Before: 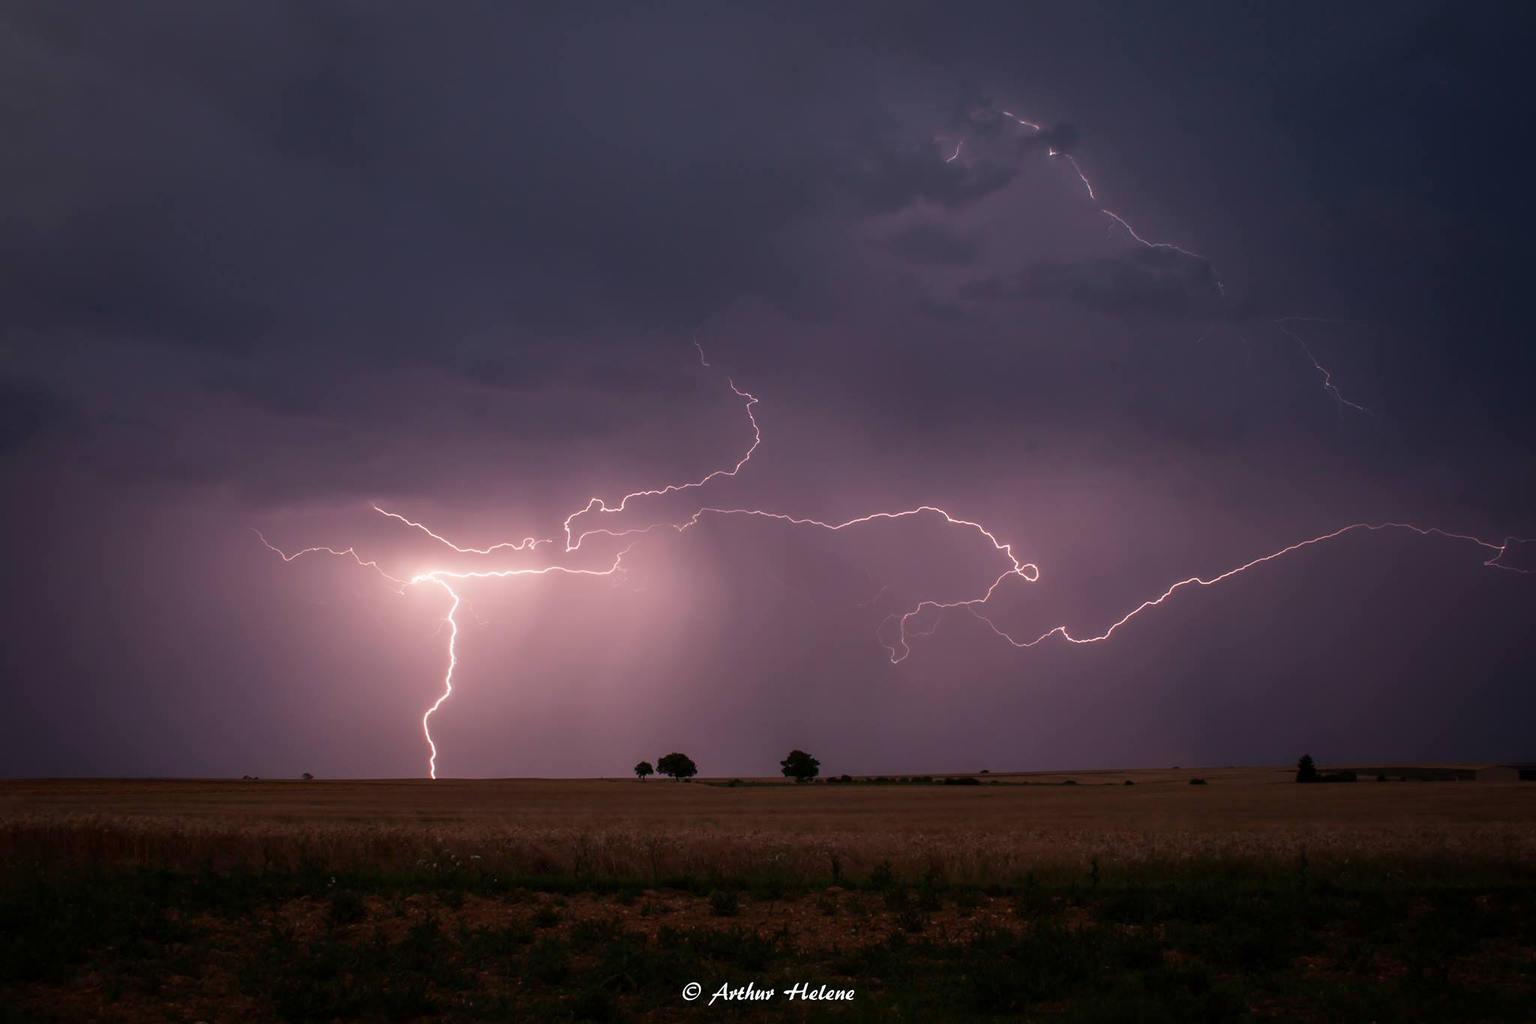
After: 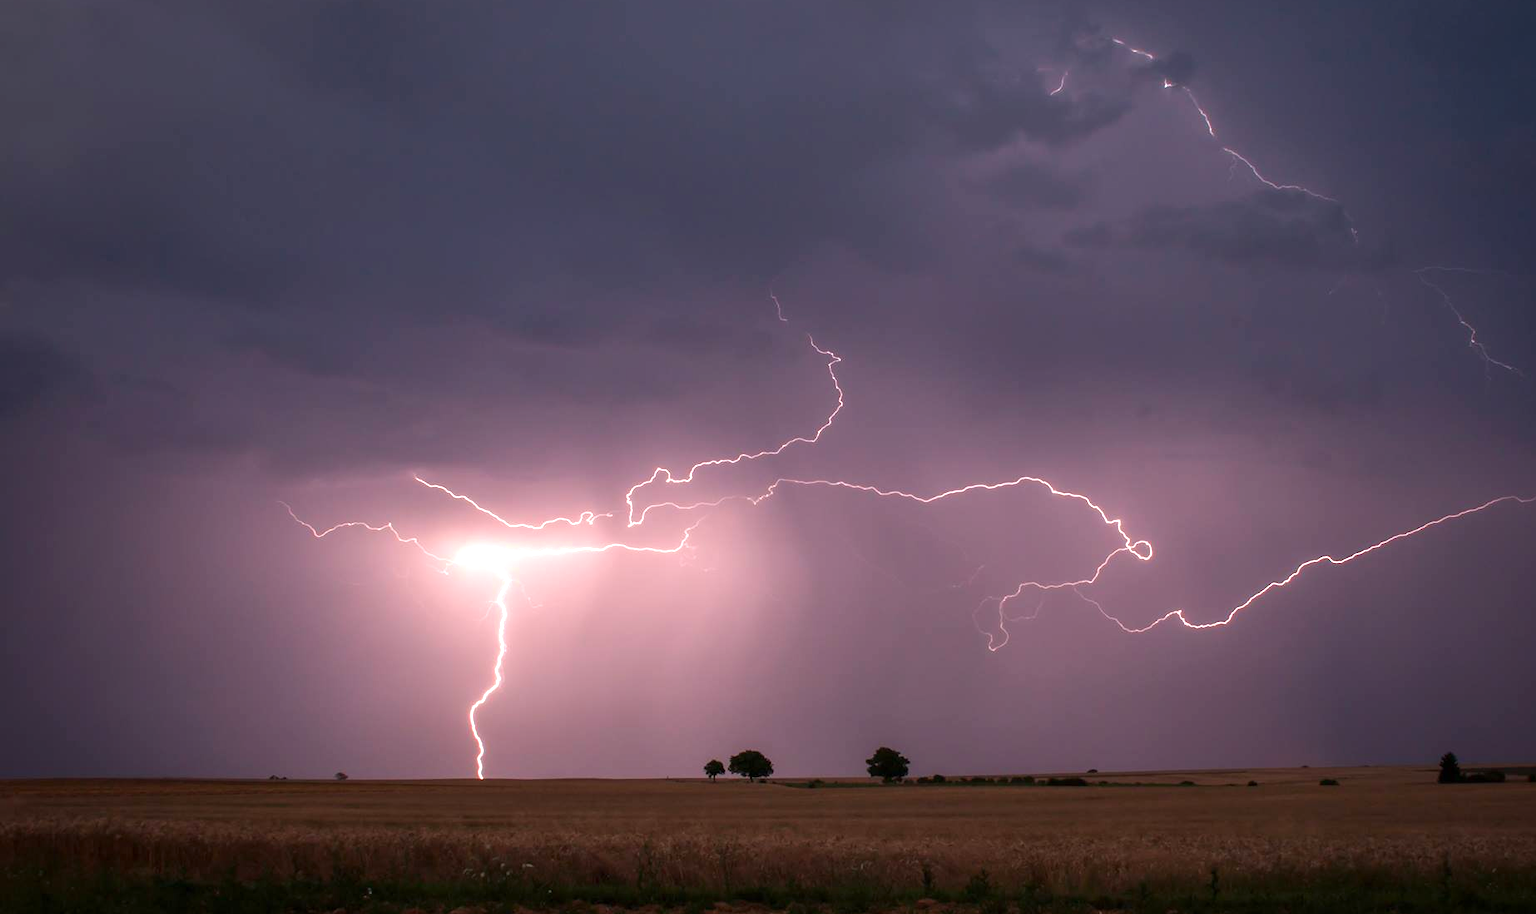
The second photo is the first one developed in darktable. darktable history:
crop: top 7.475%, right 9.857%, bottom 12.002%
exposure: exposure 0.695 EV, compensate highlight preservation false
